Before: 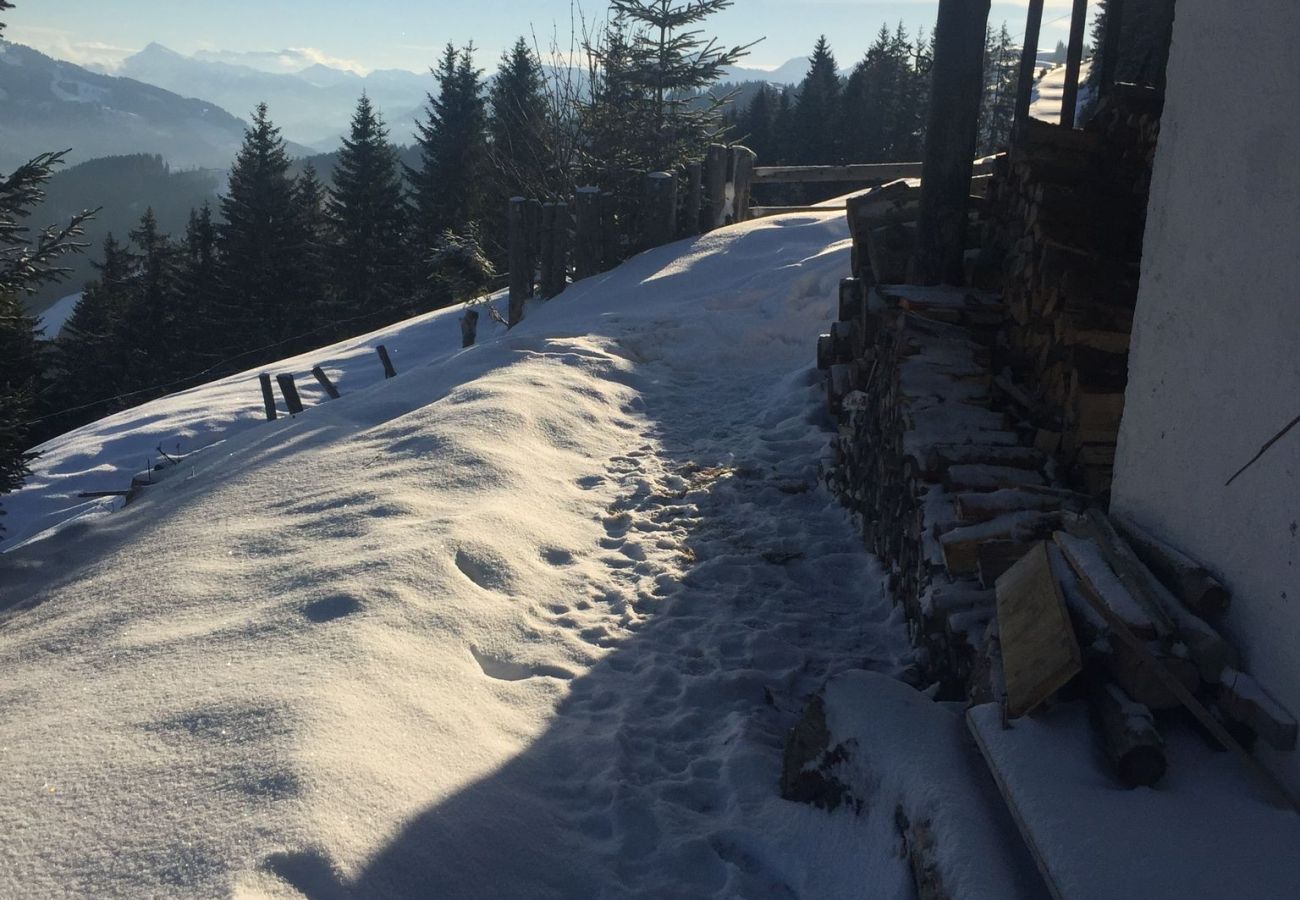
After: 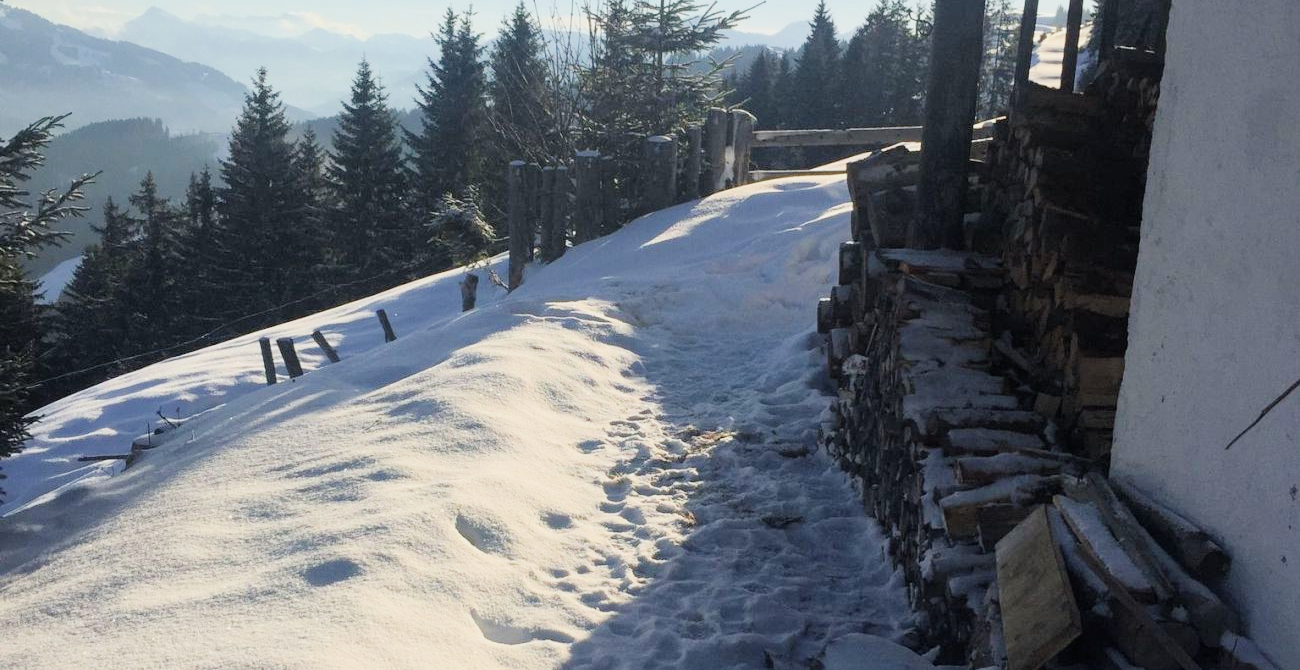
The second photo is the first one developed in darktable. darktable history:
exposure: black level correction 0, exposure 1.295 EV, compensate exposure bias true, compensate highlight preservation false
crop: top 4.02%, bottom 21.499%
filmic rgb: black relative exposure -7.29 EV, white relative exposure 5.07 EV, hardness 3.2
